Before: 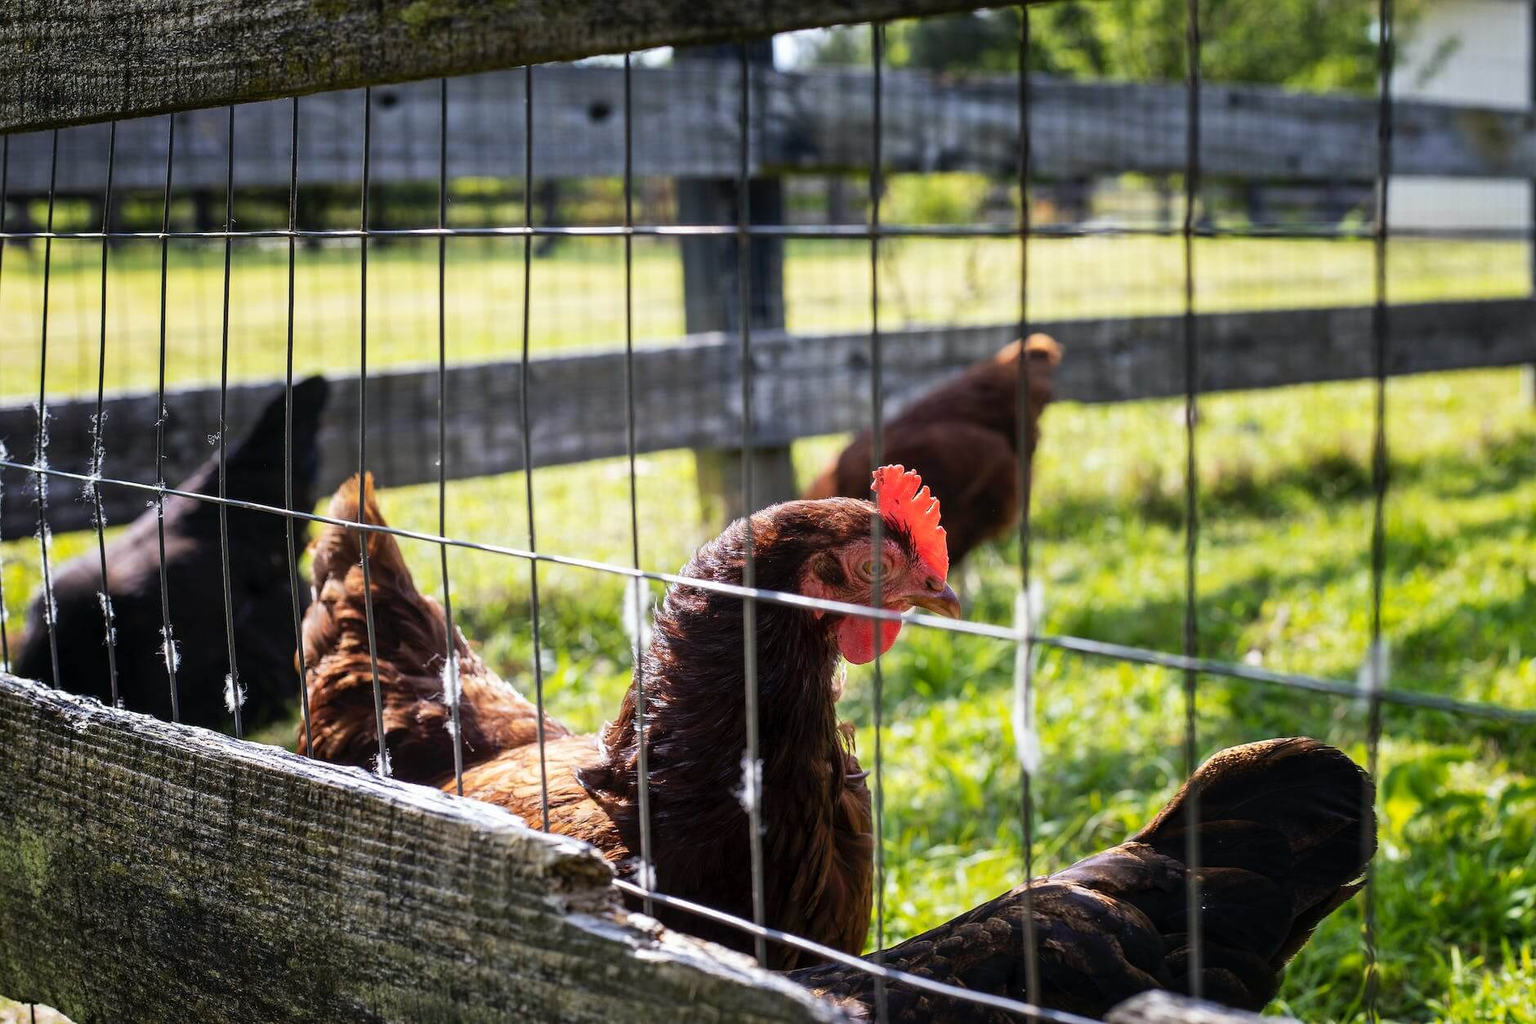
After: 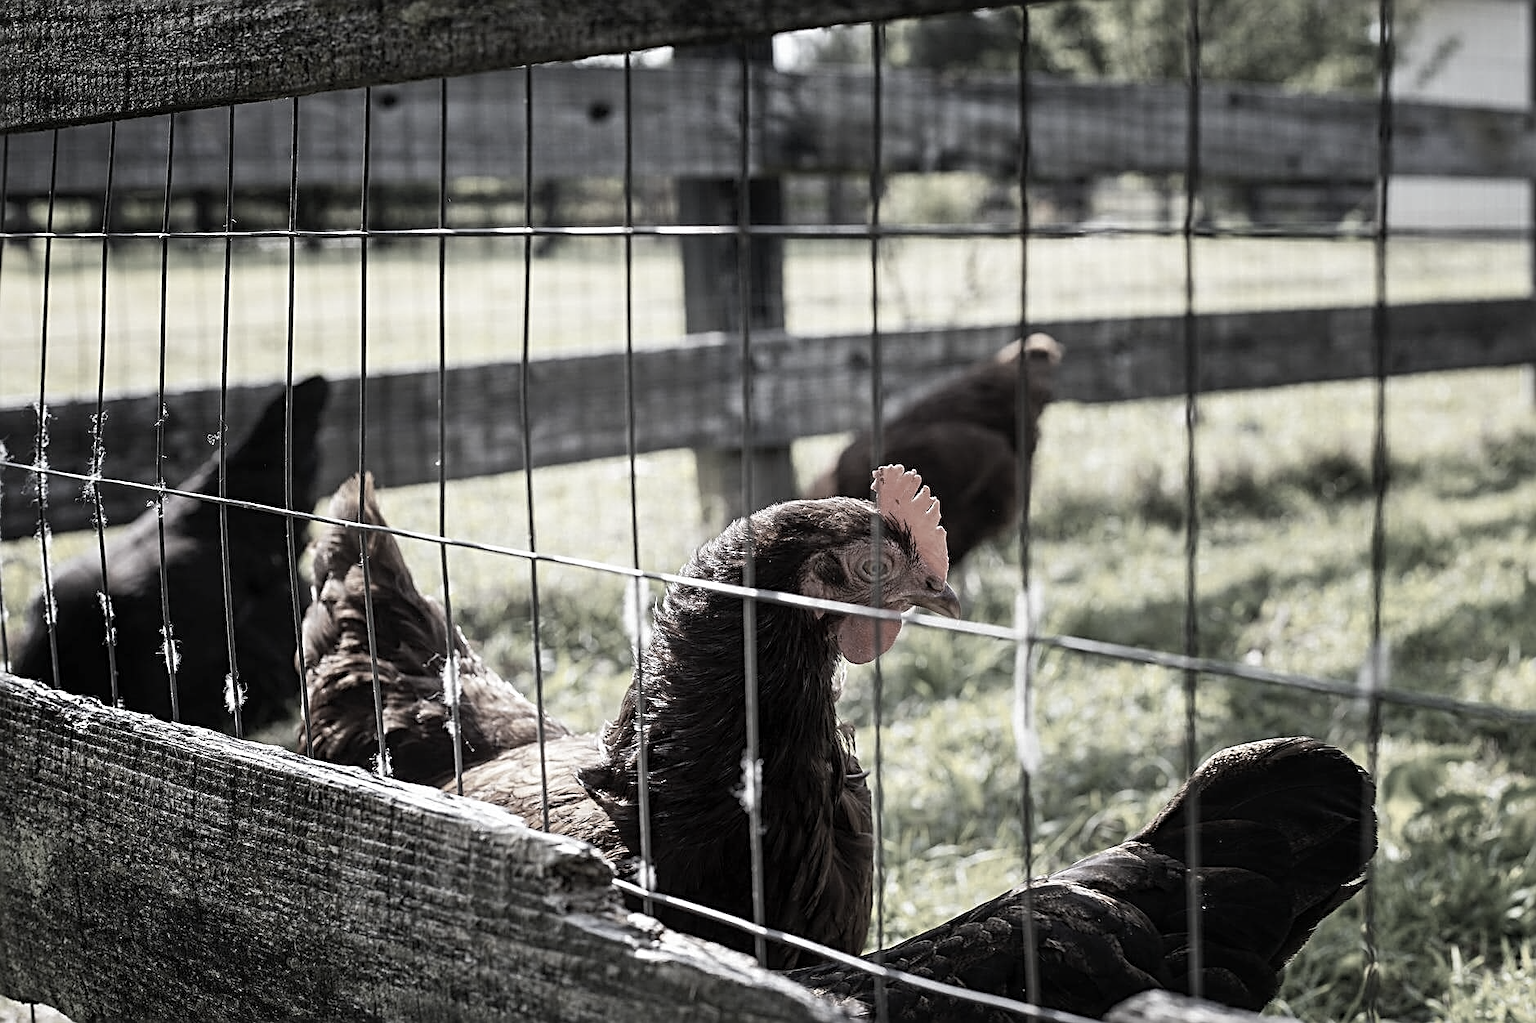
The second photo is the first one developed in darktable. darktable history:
color correction: saturation 0.2
sharpen: radius 2.676, amount 0.669
